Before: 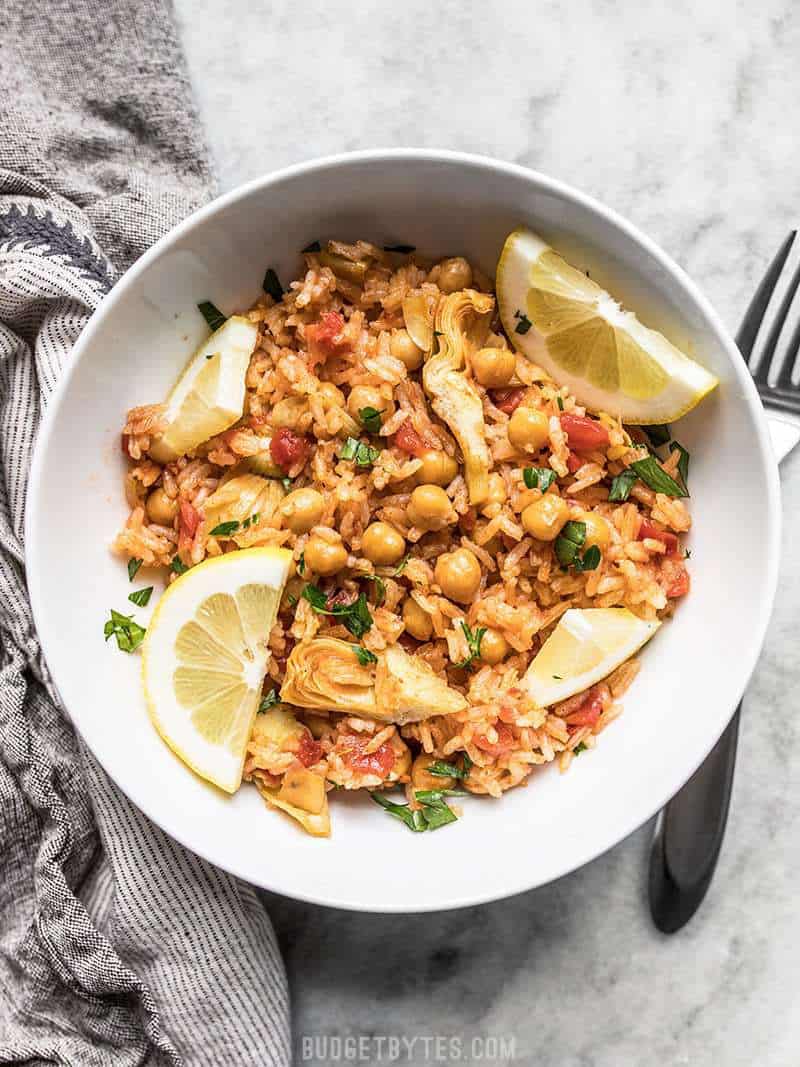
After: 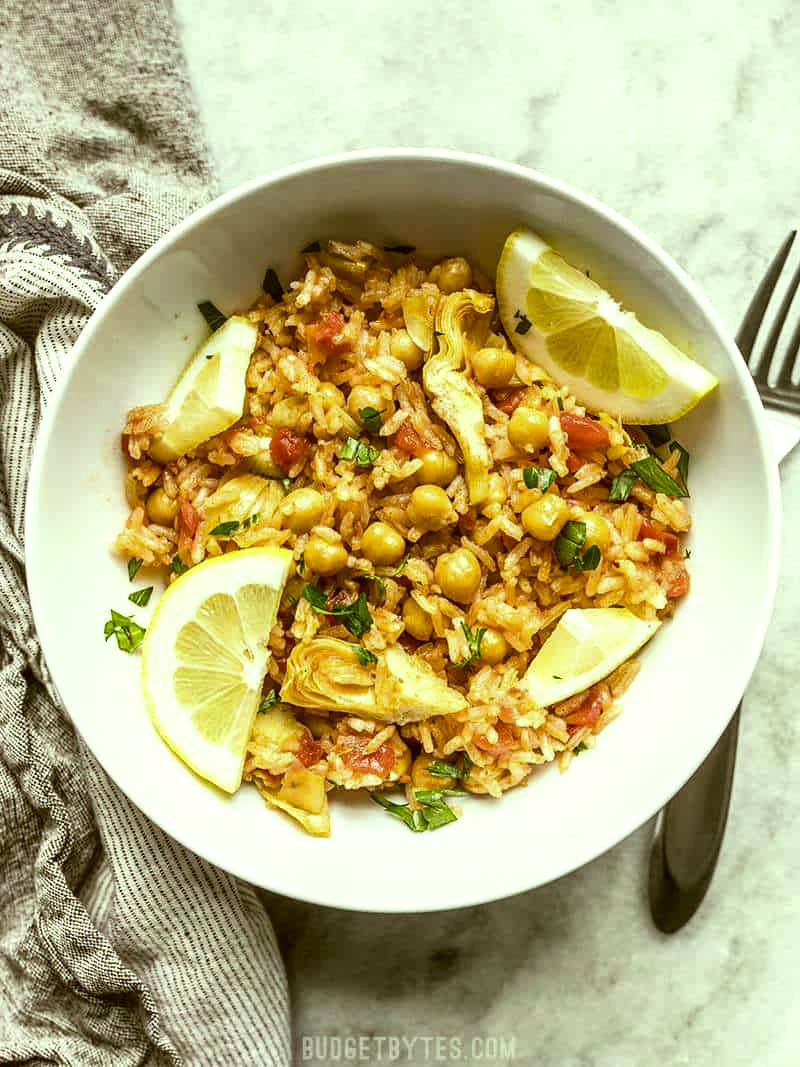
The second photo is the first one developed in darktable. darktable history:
color balance: mode lift, gamma, gain (sRGB), lift [0.997, 0.979, 1.021, 1.011], gamma [1, 1.084, 0.916, 0.998], gain [1, 0.87, 1.13, 1.101], contrast 4.55%, contrast fulcrum 38.24%, output saturation 104.09%
color correction: highlights a* 8.98, highlights b* 15.09, shadows a* -0.49, shadows b* 26.52
